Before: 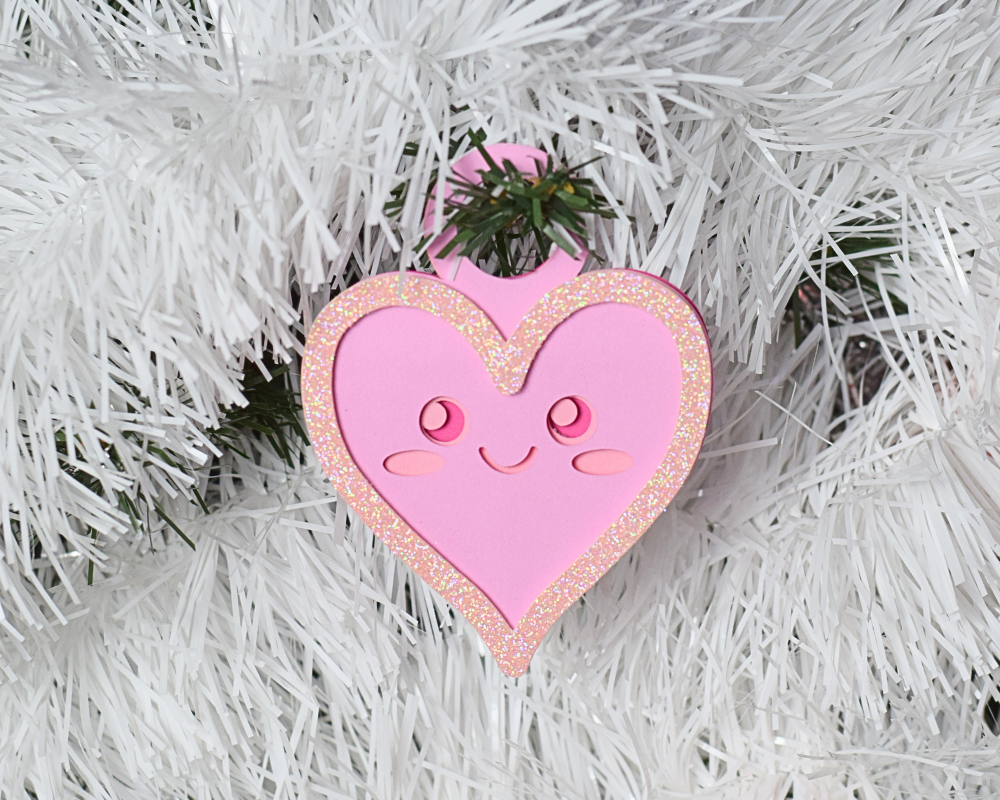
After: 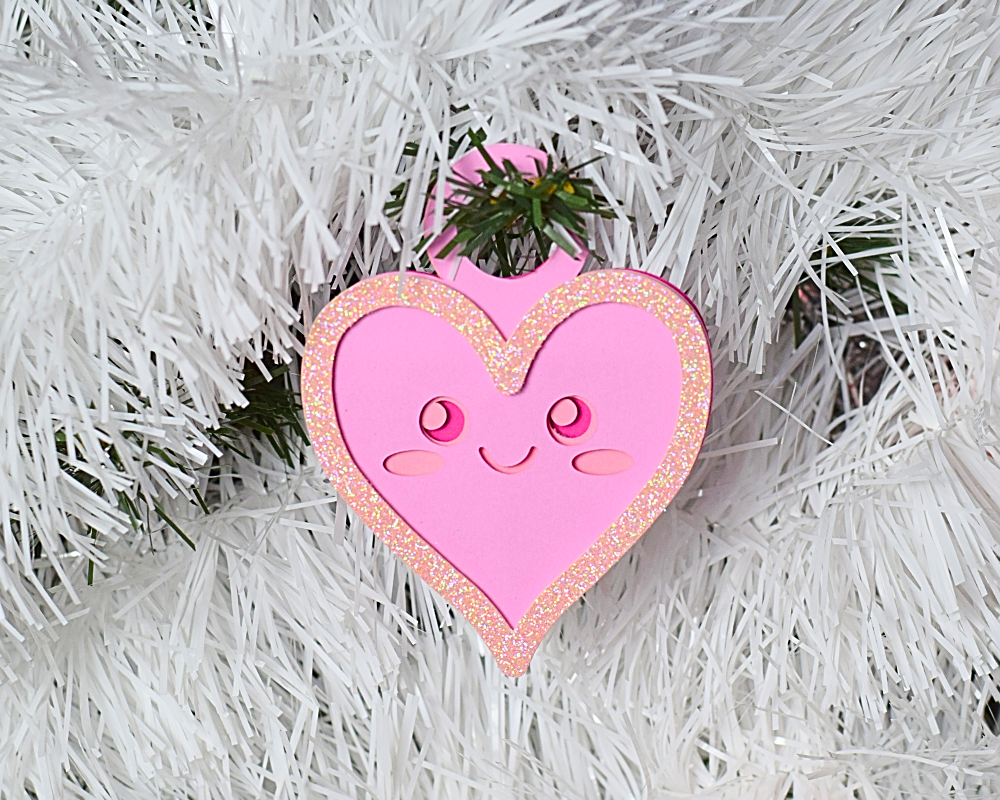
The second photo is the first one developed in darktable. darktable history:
sharpen: on, module defaults
color balance rgb: perceptual saturation grading › global saturation 30%, global vibrance 10%
